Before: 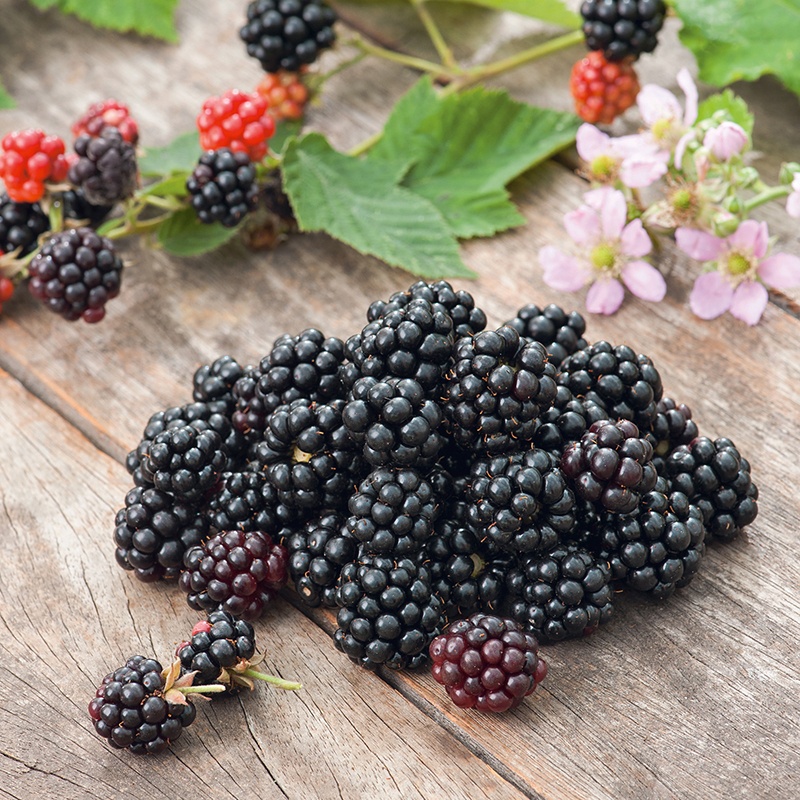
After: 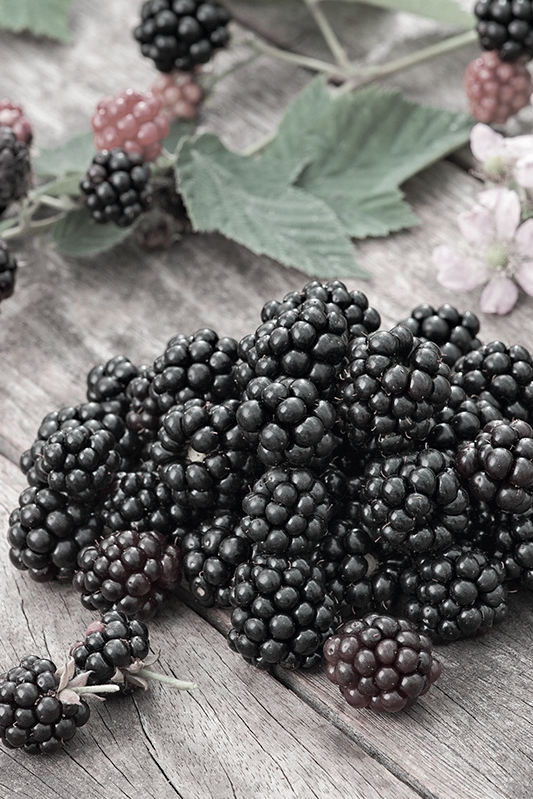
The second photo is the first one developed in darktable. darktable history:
haze removal: compatibility mode true, adaptive false
color contrast: green-magenta contrast 0.3, blue-yellow contrast 0.15
crop and rotate: left 13.409%, right 19.924%
